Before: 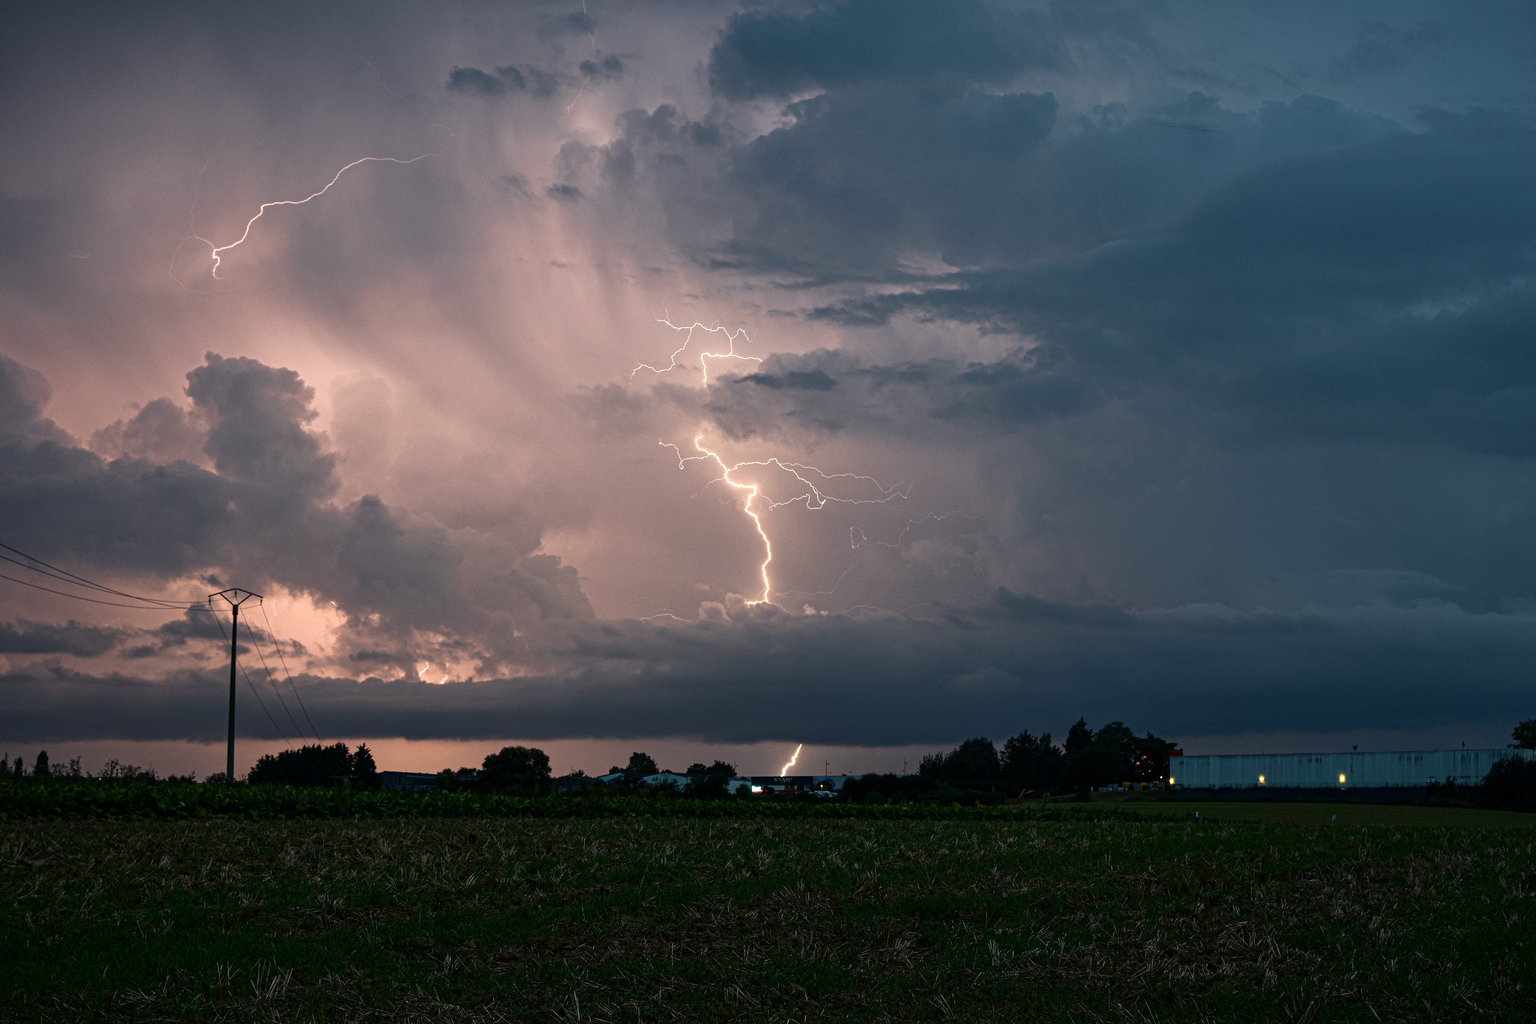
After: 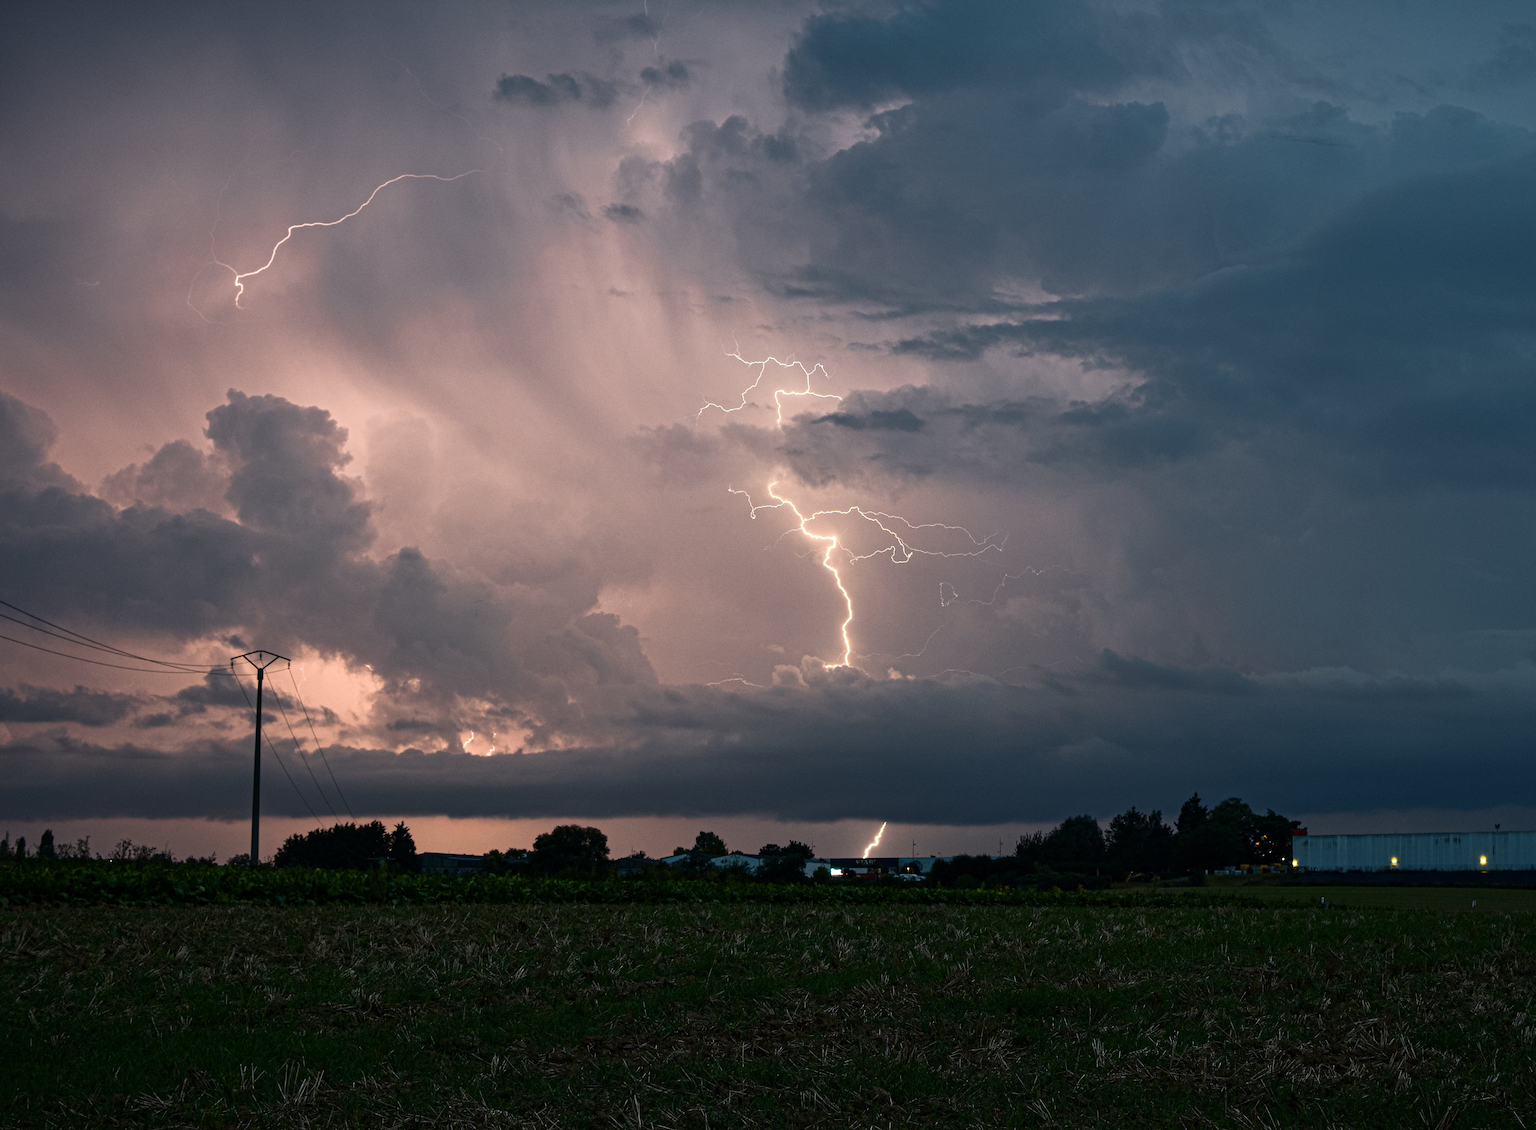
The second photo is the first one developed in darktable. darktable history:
crop: right 9.483%, bottom 0.041%
